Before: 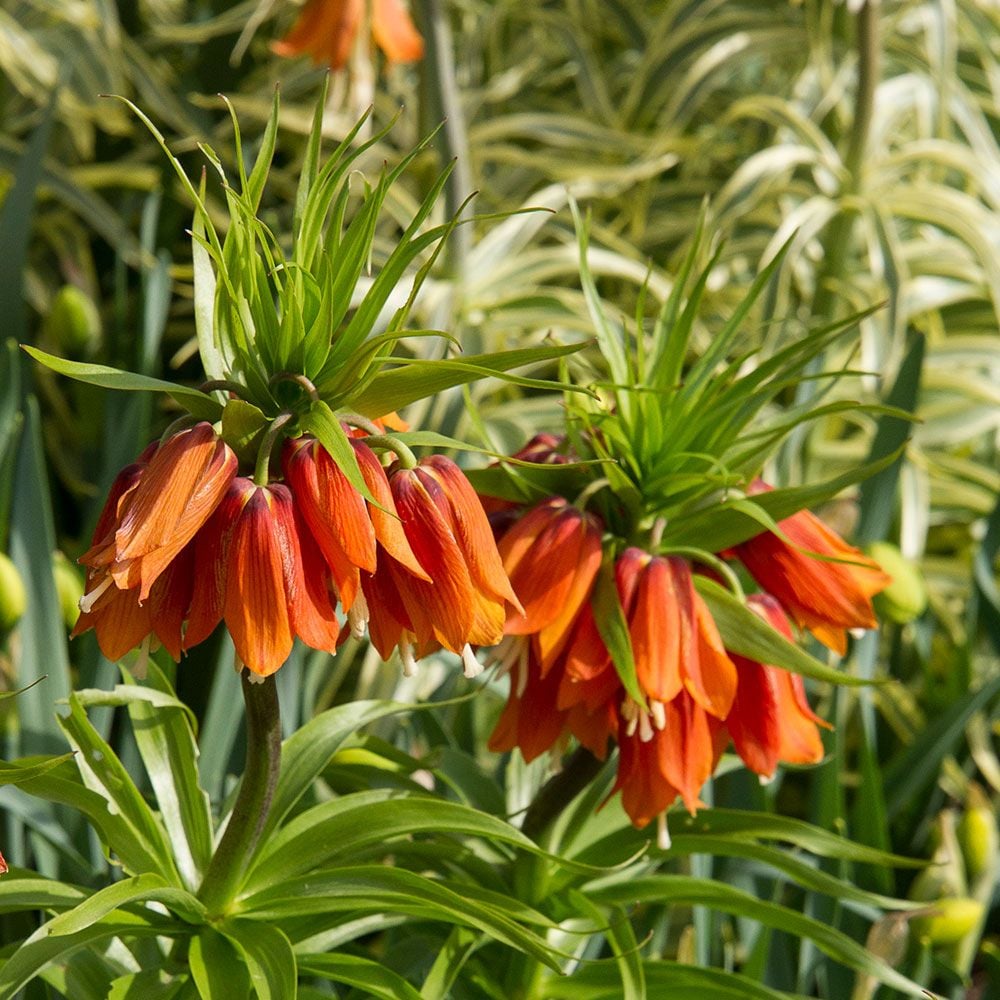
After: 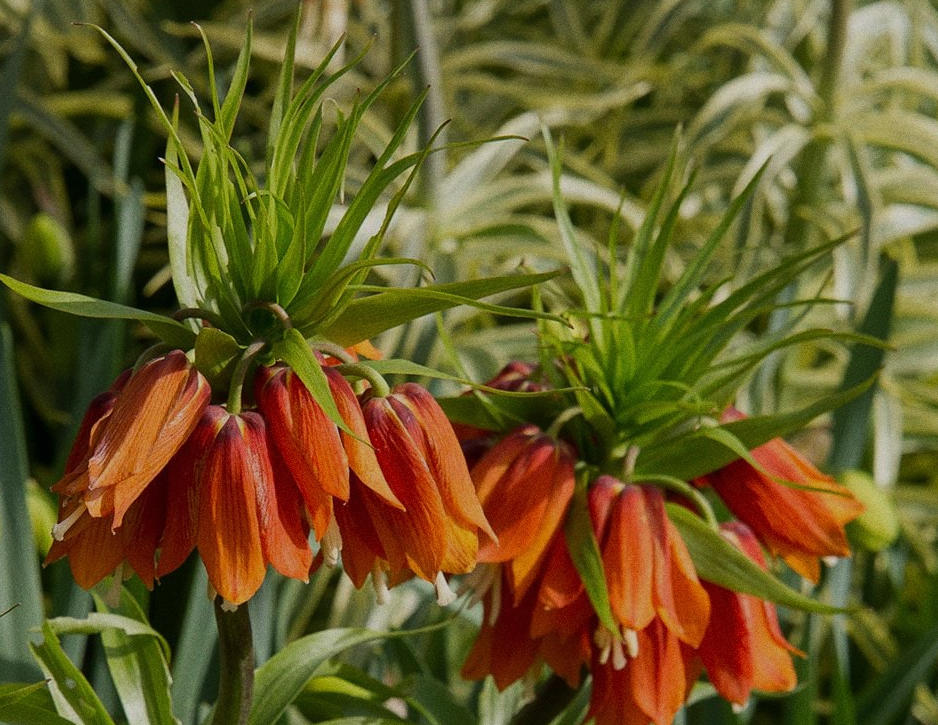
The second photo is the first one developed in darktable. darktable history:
crop: left 2.737%, top 7.287%, right 3.421%, bottom 20.179%
grain: on, module defaults
exposure: black level correction 0, exposure -0.721 EV, compensate highlight preservation false
